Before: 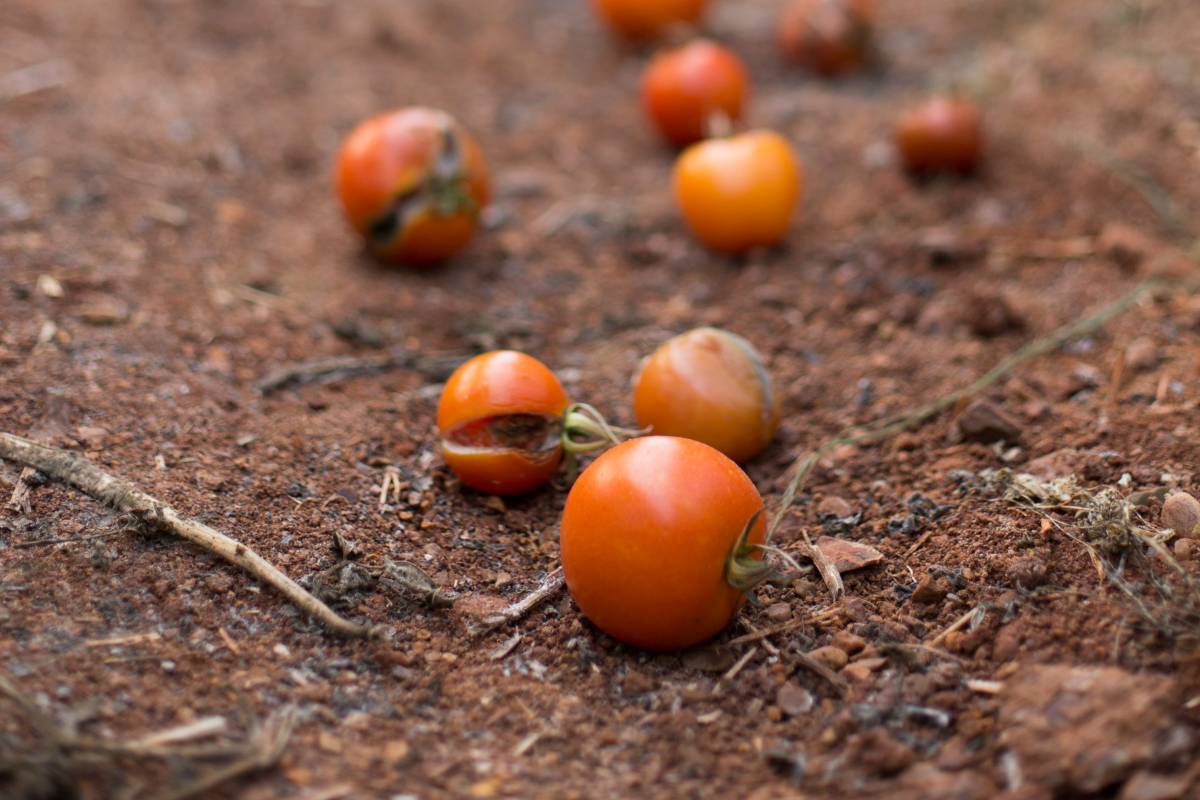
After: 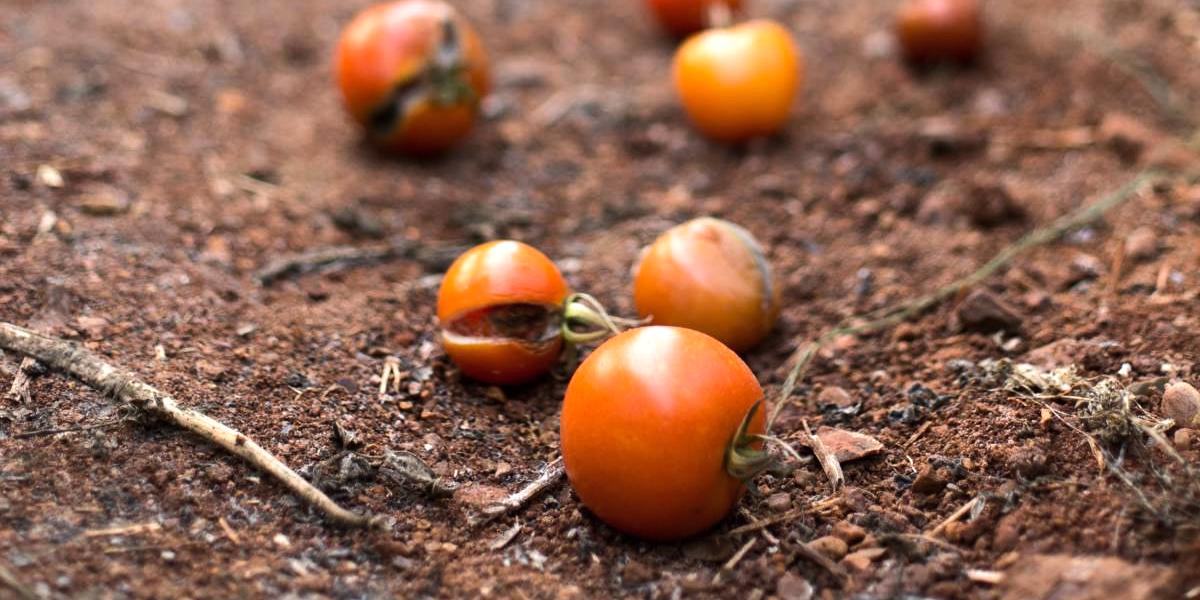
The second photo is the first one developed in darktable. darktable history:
shadows and highlights: shadows 25, highlights -25
crop: top 13.819%, bottom 11.169%
tone equalizer: -8 EV -0.75 EV, -7 EV -0.7 EV, -6 EV -0.6 EV, -5 EV -0.4 EV, -3 EV 0.4 EV, -2 EV 0.6 EV, -1 EV 0.7 EV, +0 EV 0.75 EV, edges refinement/feathering 500, mask exposure compensation -1.57 EV, preserve details no
